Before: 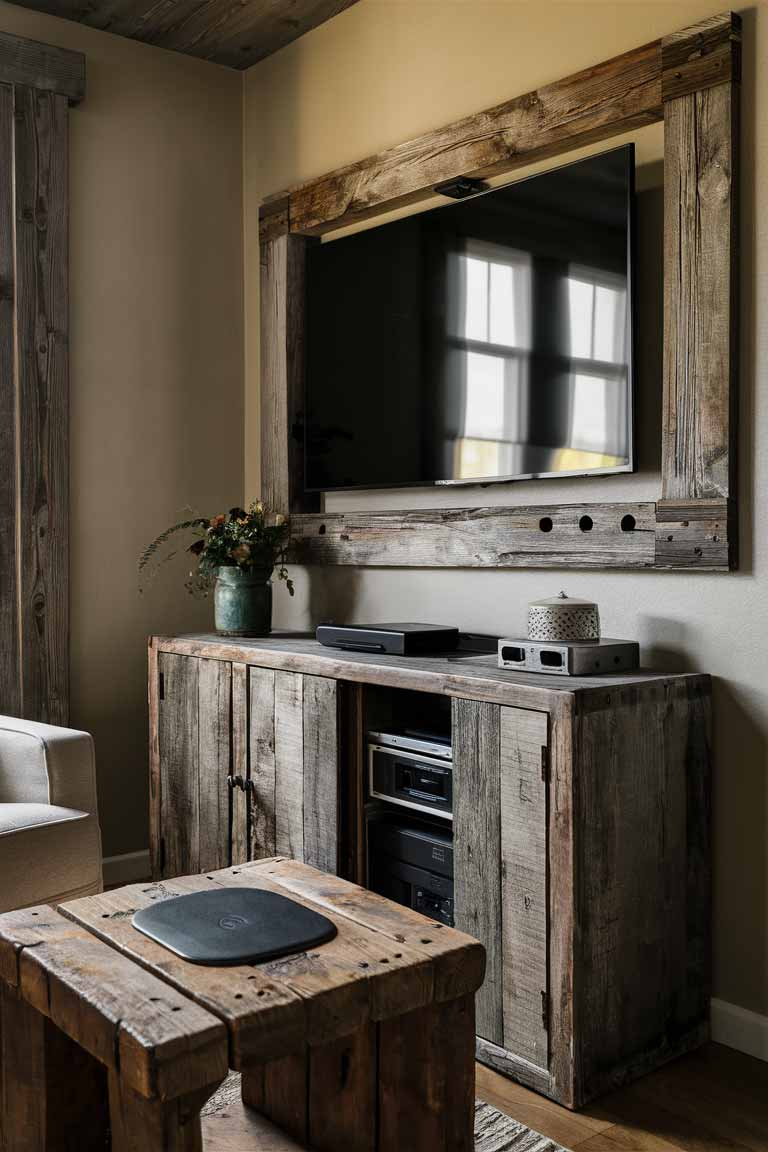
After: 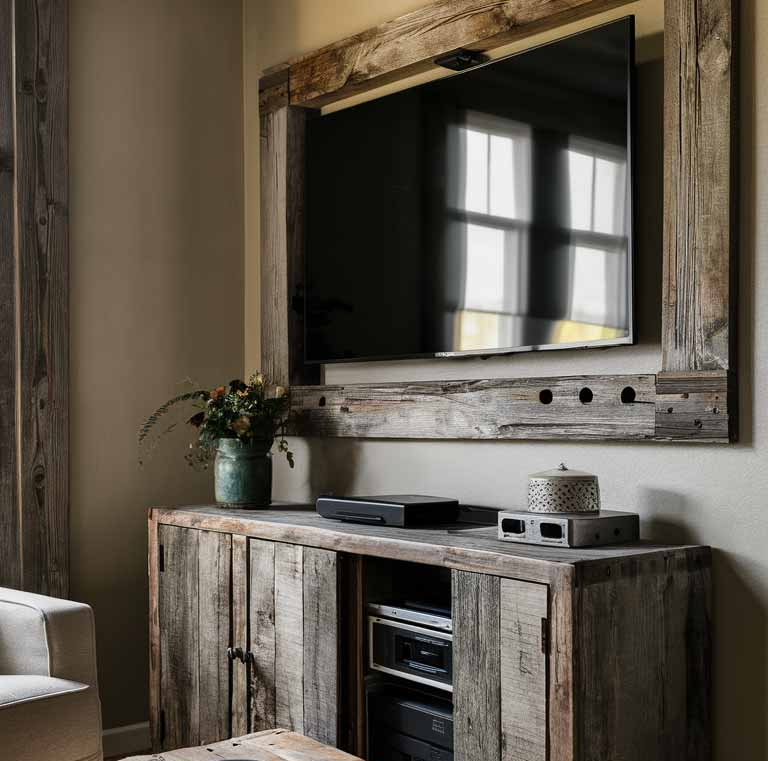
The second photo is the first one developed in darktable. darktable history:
crop: top 11.147%, bottom 22.71%
